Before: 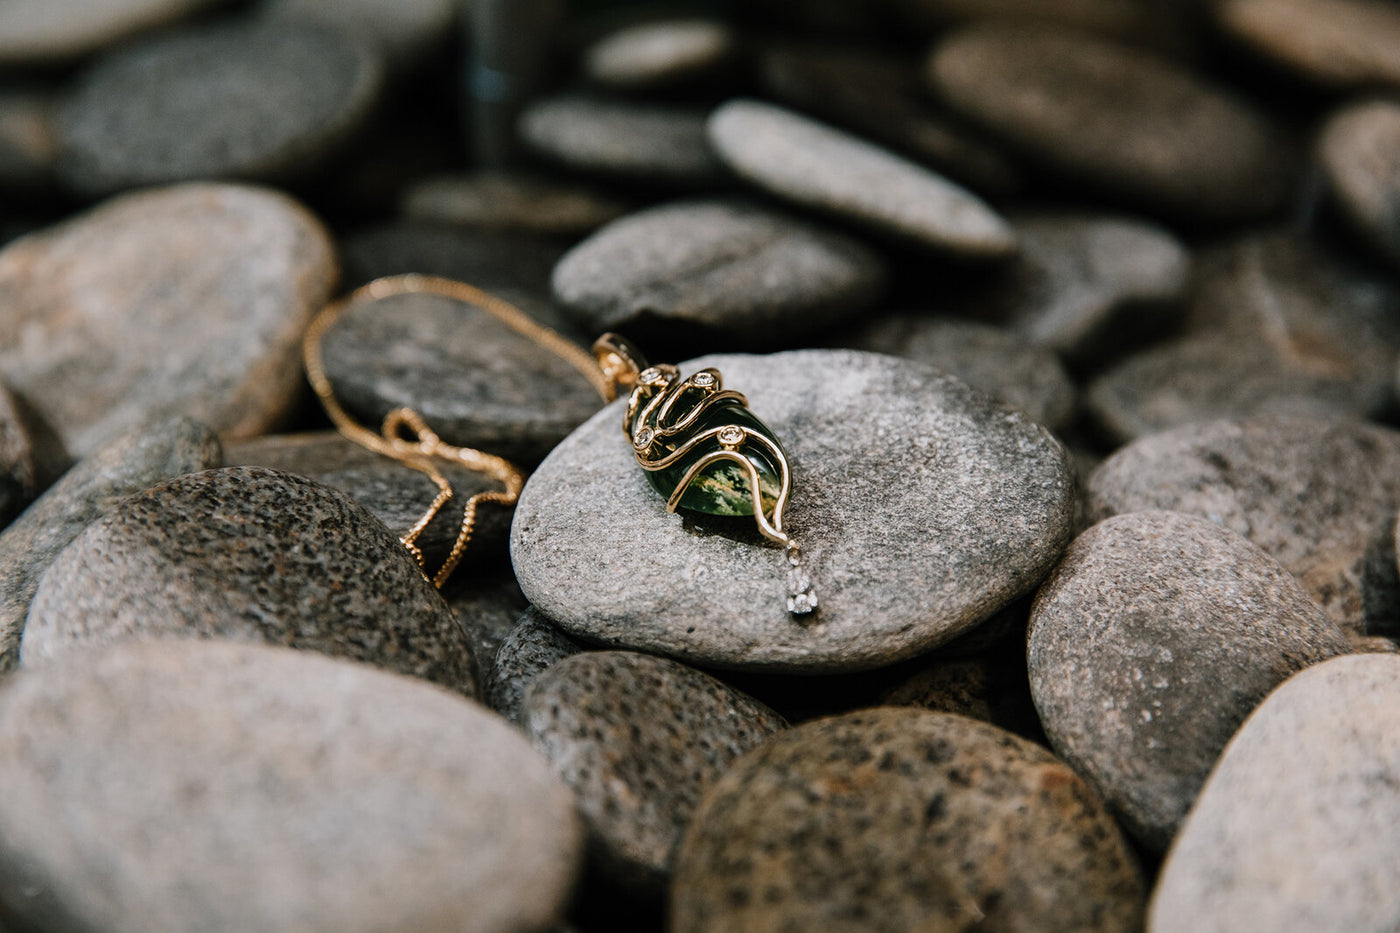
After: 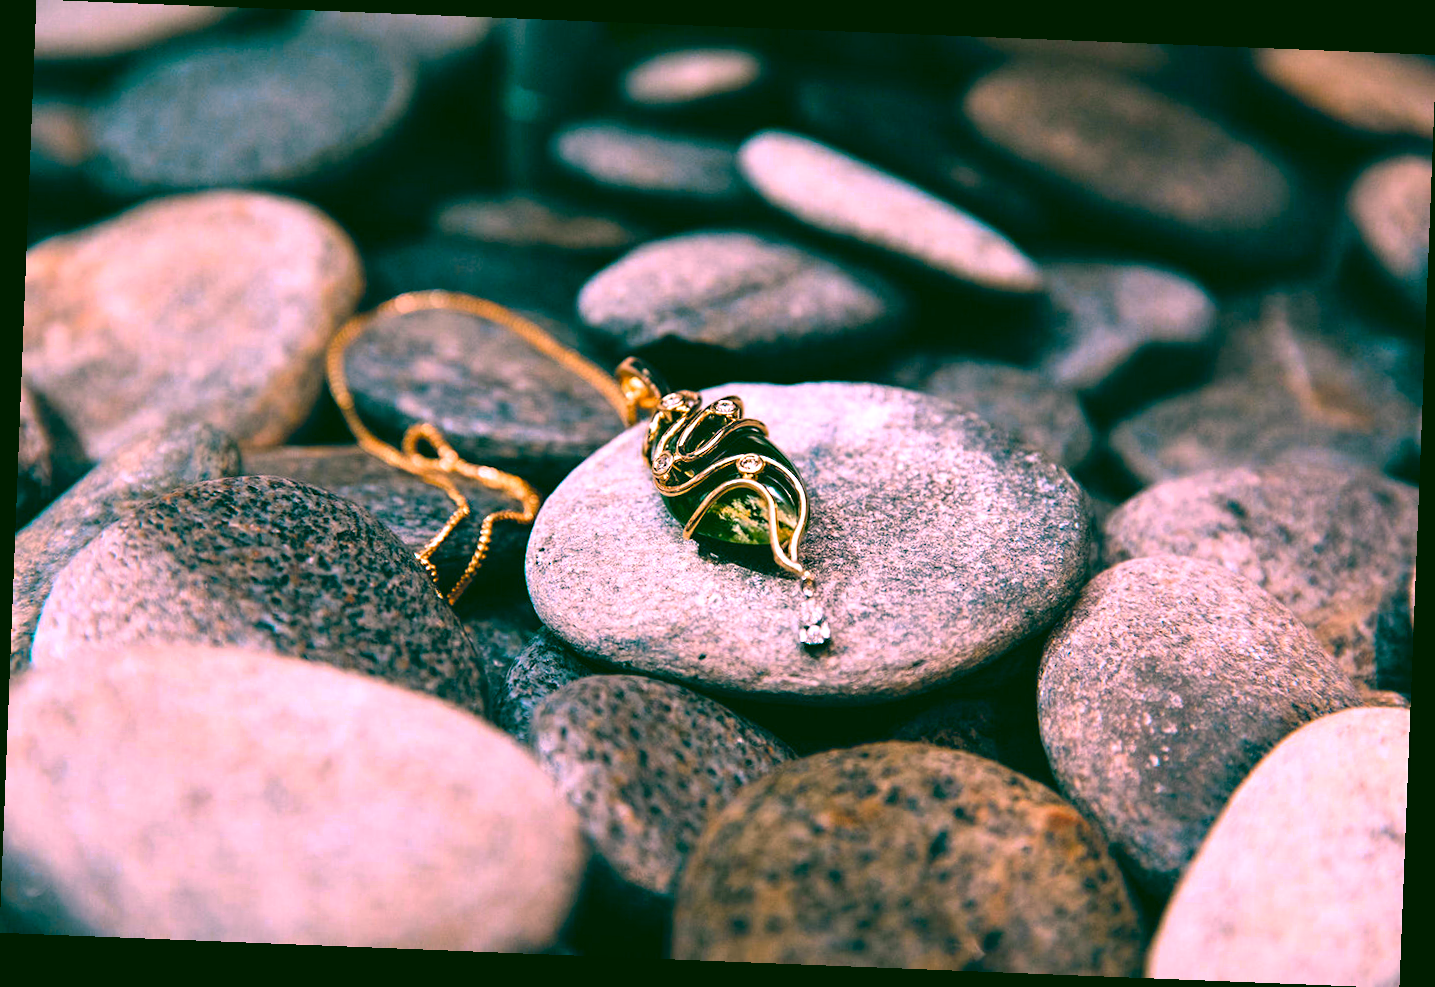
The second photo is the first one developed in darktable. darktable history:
color zones: curves: ch0 [(0.254, 0.492) (0.724, 0.62)]; ch1 [(0.25, 0.528) (0.719, 0.796)]; ch2 [(0, 0.472) (0.25, 0.5) (0.73, 0.184)]
sharpen: radius 5.325, amount 0.312, threshold 26.433
exposure: black level correction 0, exposure 0.7 EV, compensate highlight preservation false
rotate and perspective: rotation 2.27°, automatic cropping off
color correction: highlights a* 17.03, highlights b* 0.205, shadows a* -15.38, shadows b* -14.56, saturation 1.5
